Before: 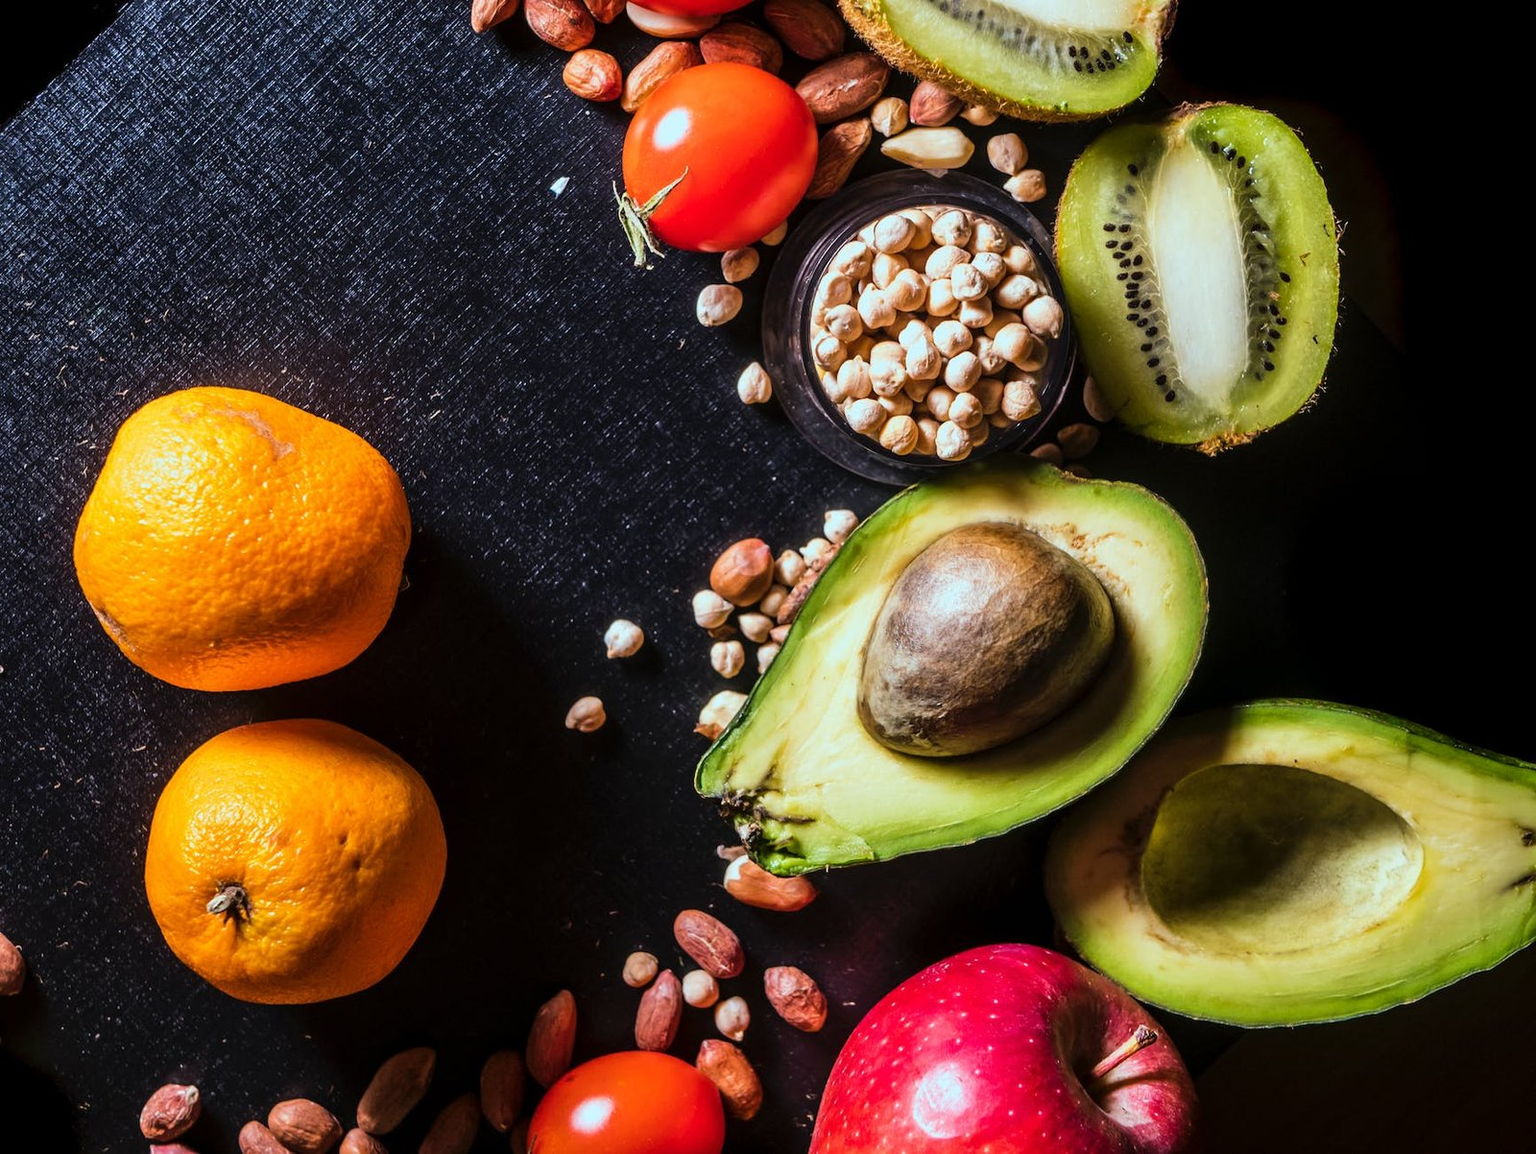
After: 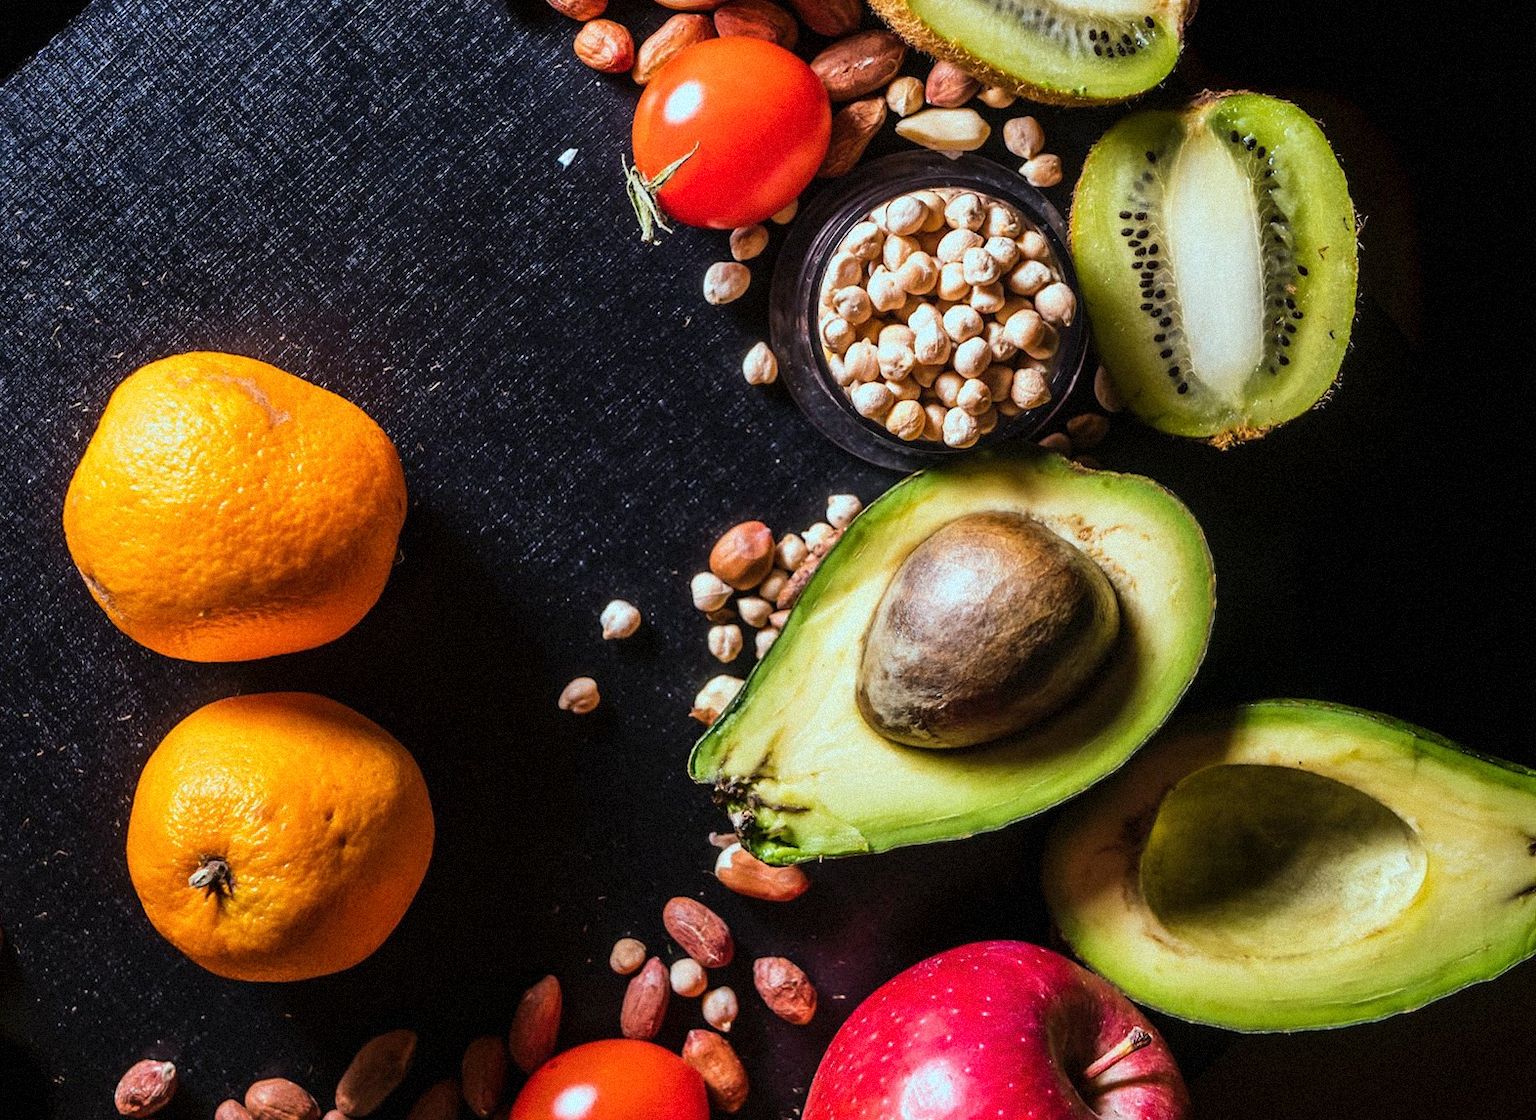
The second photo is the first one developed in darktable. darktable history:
rotate and perspective: rotation 1.57°, crop left 0.018, crop right 0.982, crop top 0.039, crop bottom 0.961
tone equalizer: on, module defaults
grain: mid-tones bias 0%
